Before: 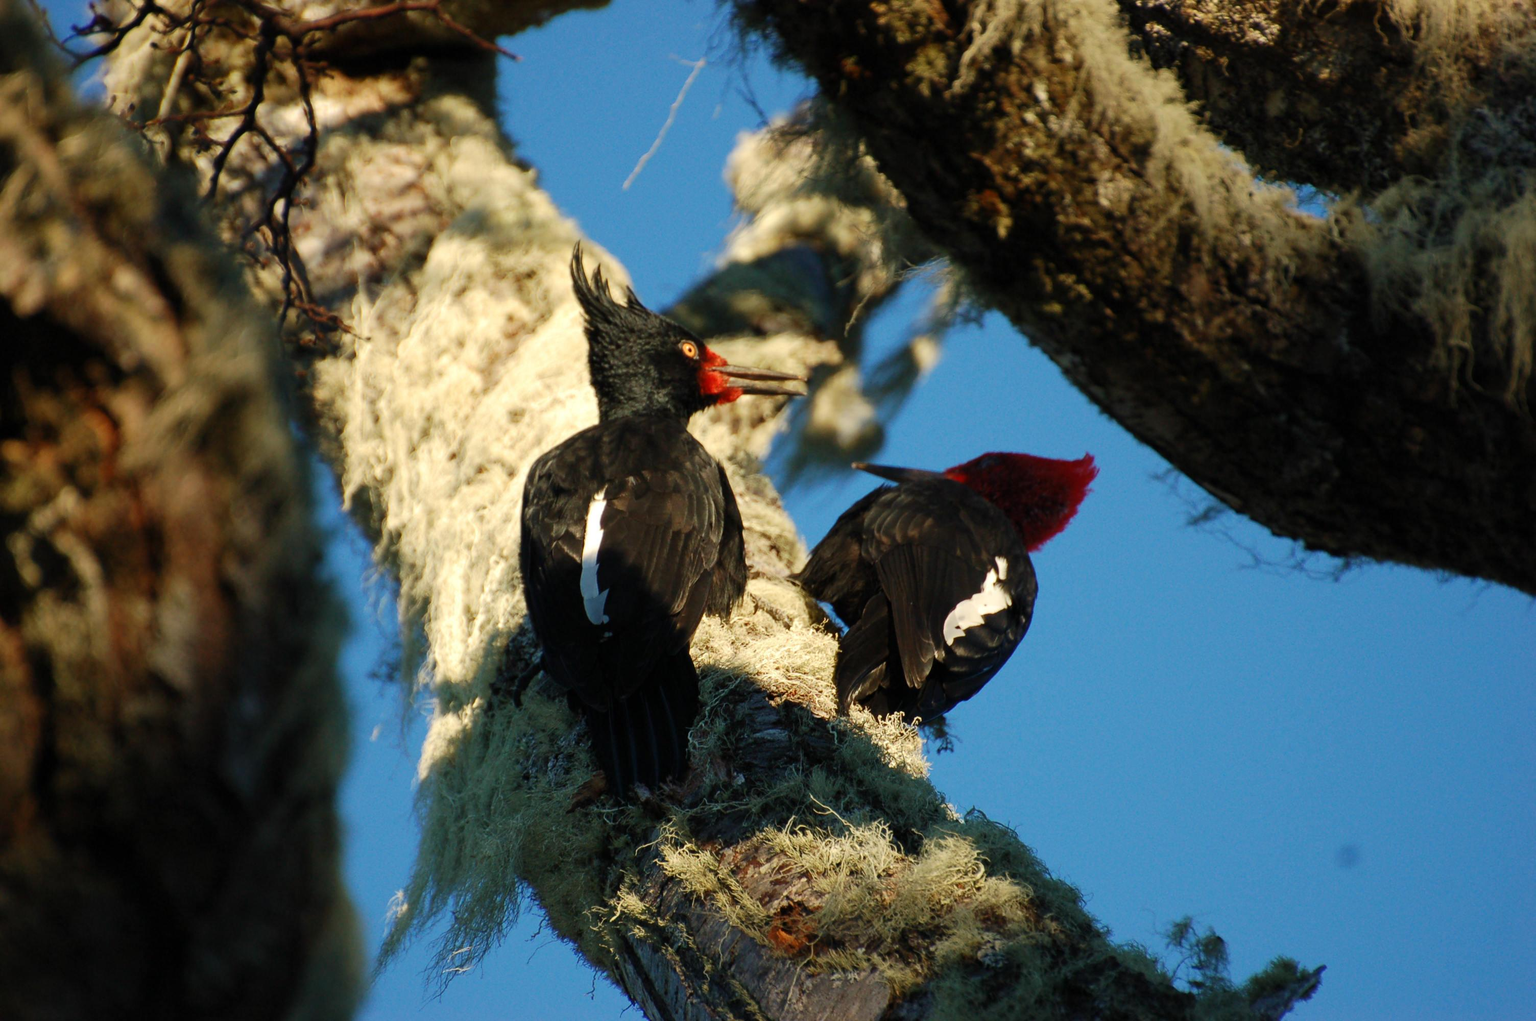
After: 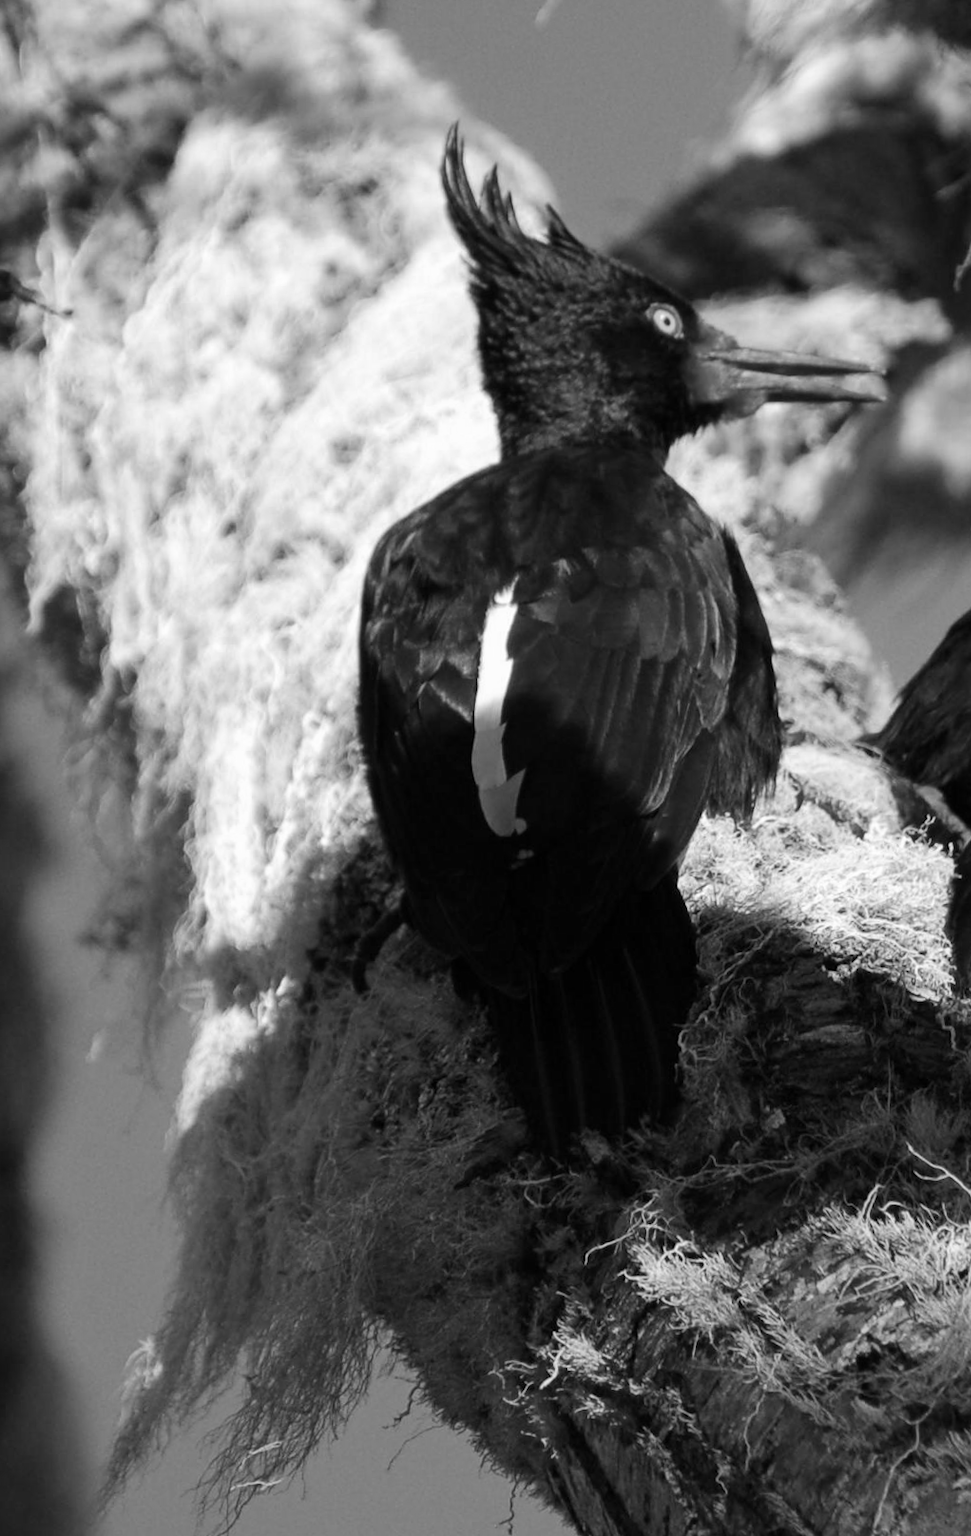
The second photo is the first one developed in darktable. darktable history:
crop and rotate: left 21.77%, top 18.528%, right 44.676%, bottom 2.997%
monochrome: a -6.99, b 35.61, size 1.4
rotate and perspective: rotation -1.17°, automatic cropping off
